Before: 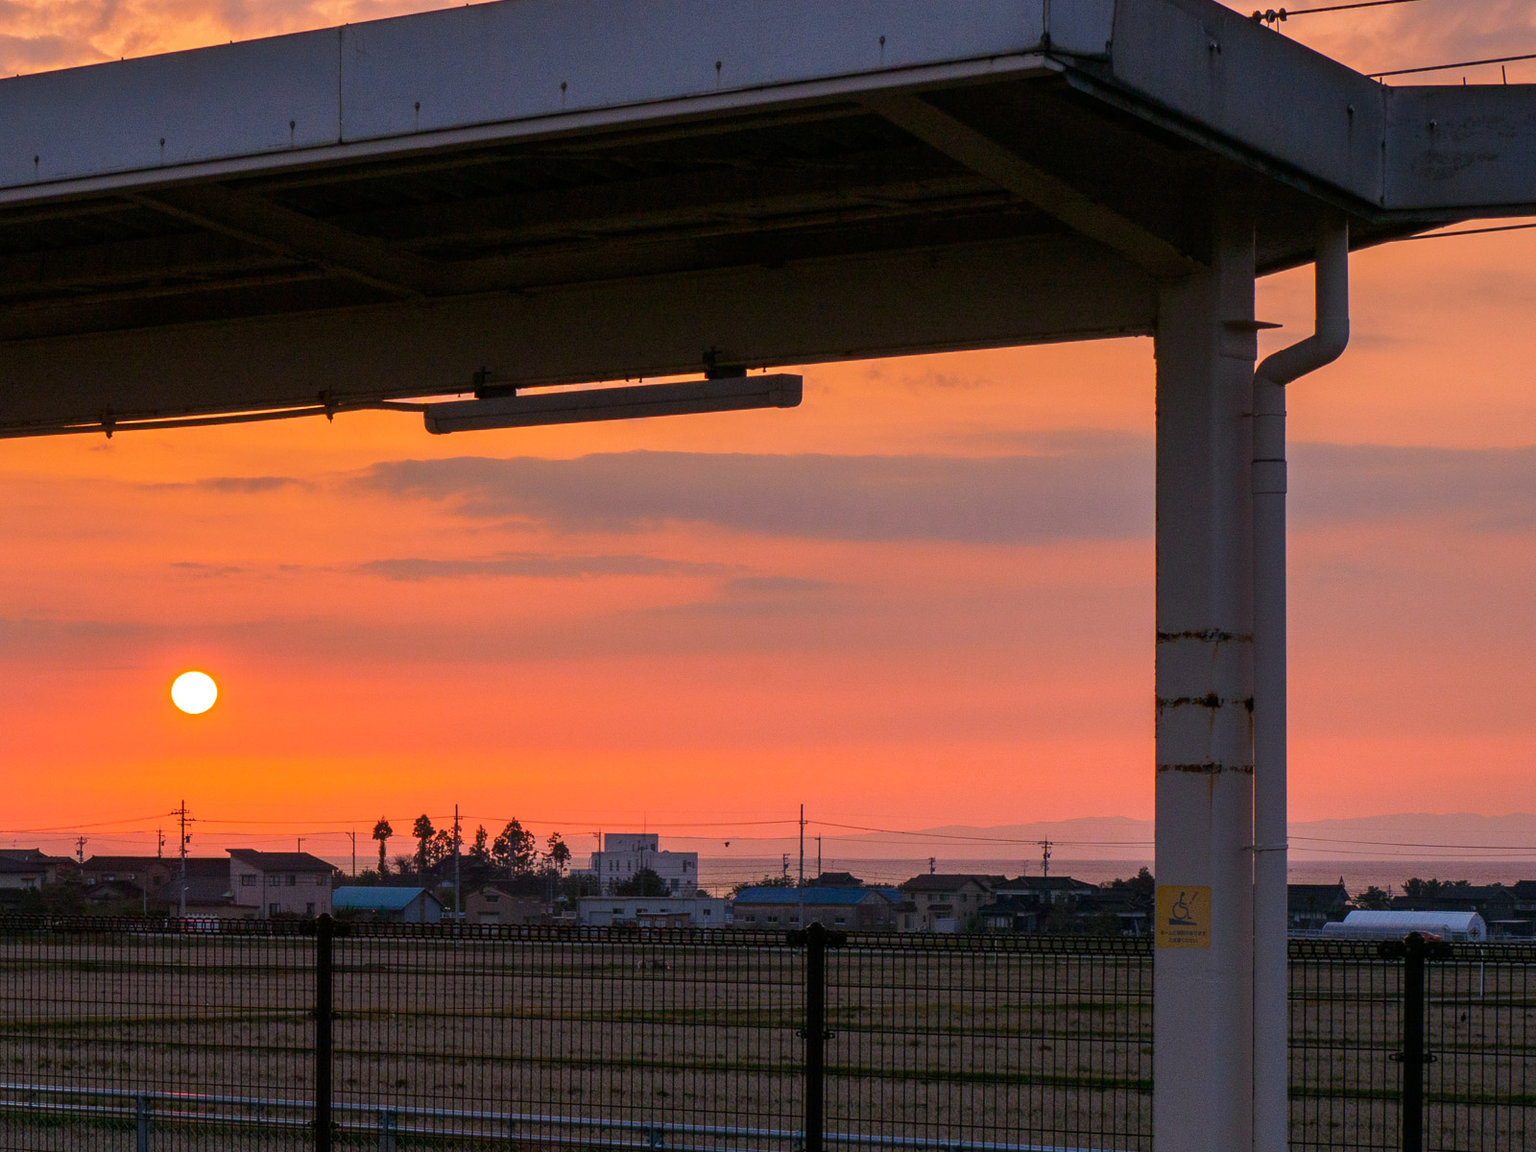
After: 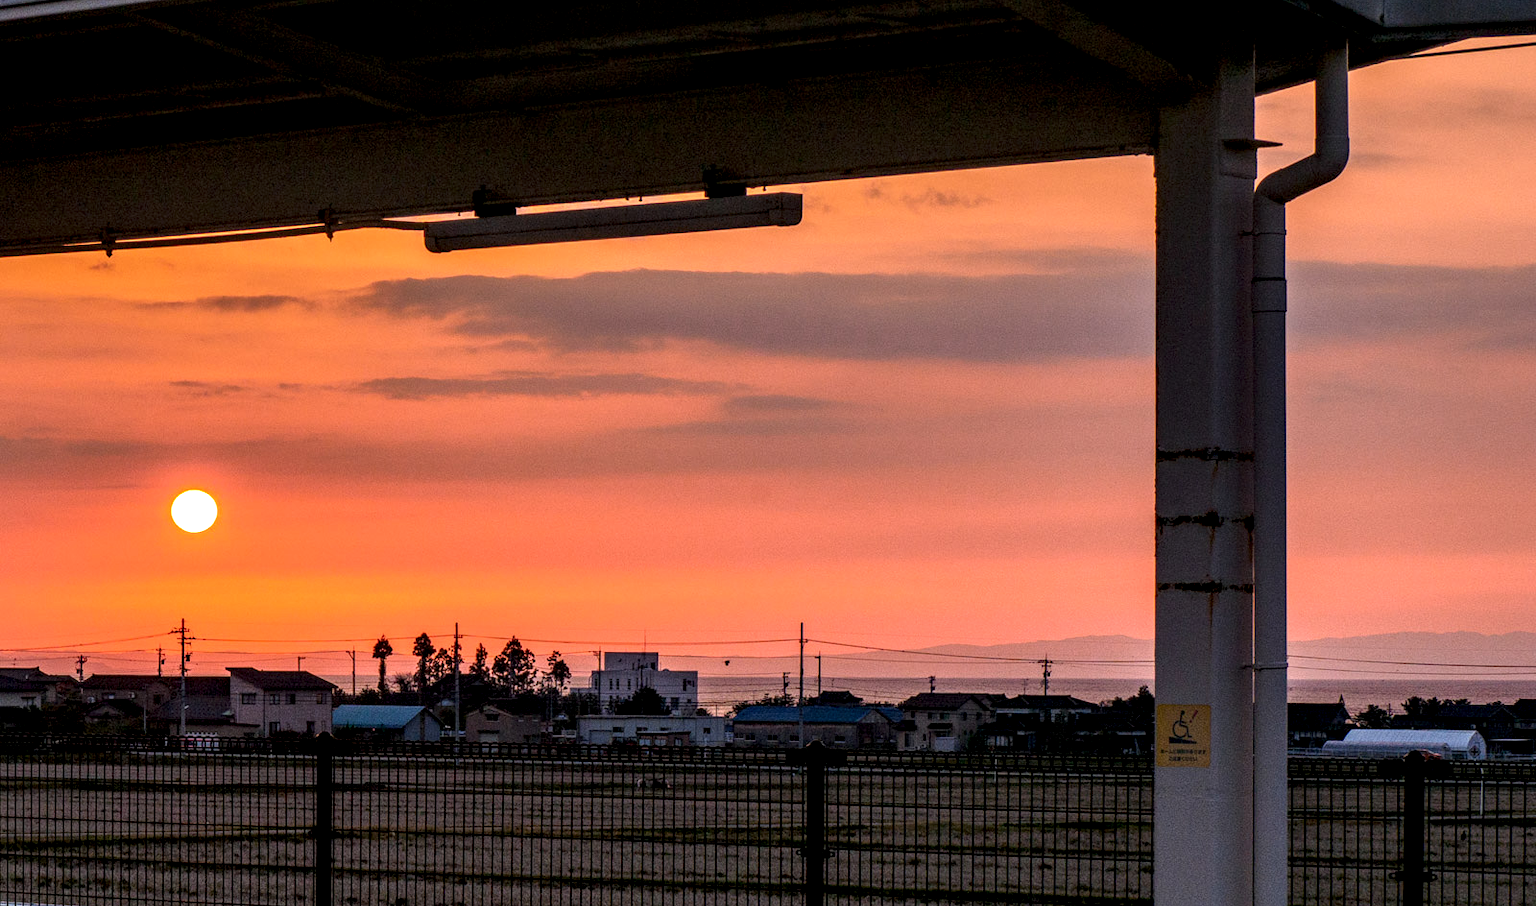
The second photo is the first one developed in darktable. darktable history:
local contrast: highlights 22%, detail 195%
crop and rotate: top 15.813%, bottom 5.455%
